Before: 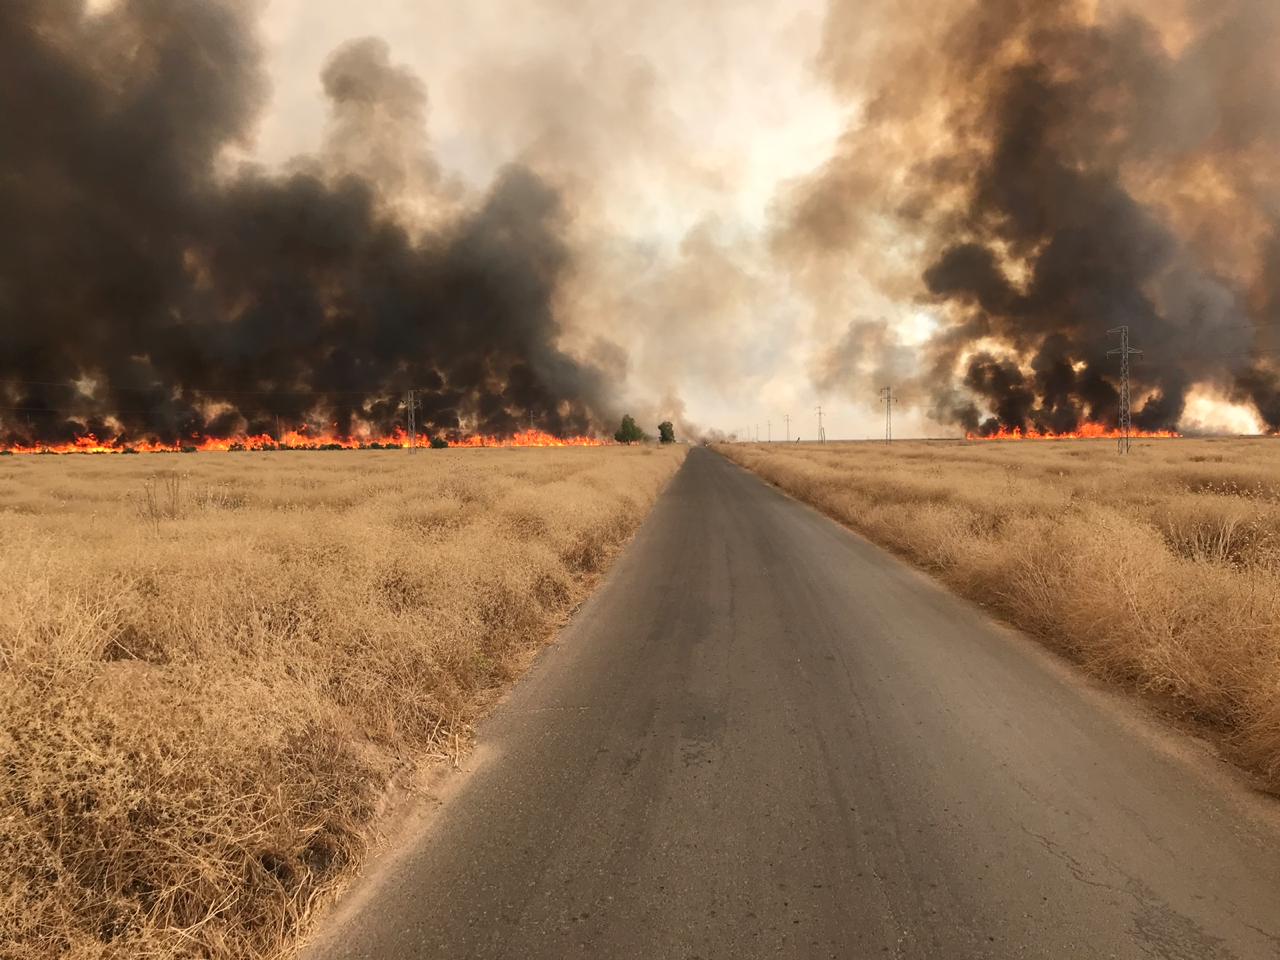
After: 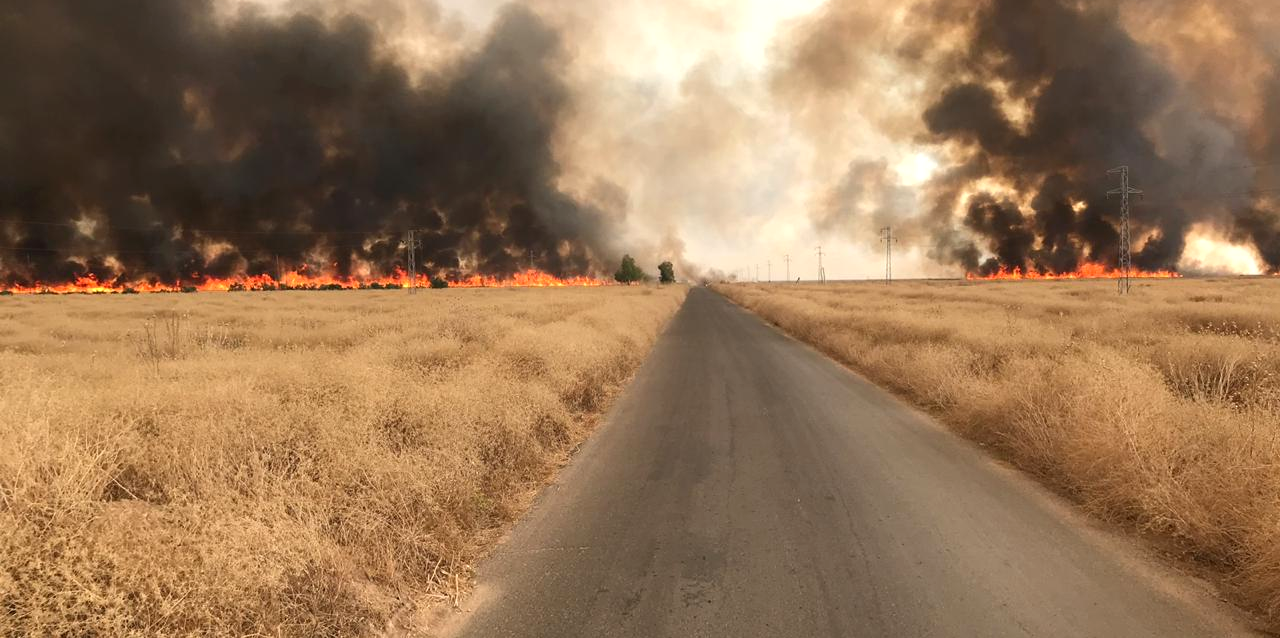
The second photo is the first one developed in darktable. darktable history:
crop: top 16.705%, bottom 16.759%
exposure: exposure 0.212 EV, compensate highlight preservation false
